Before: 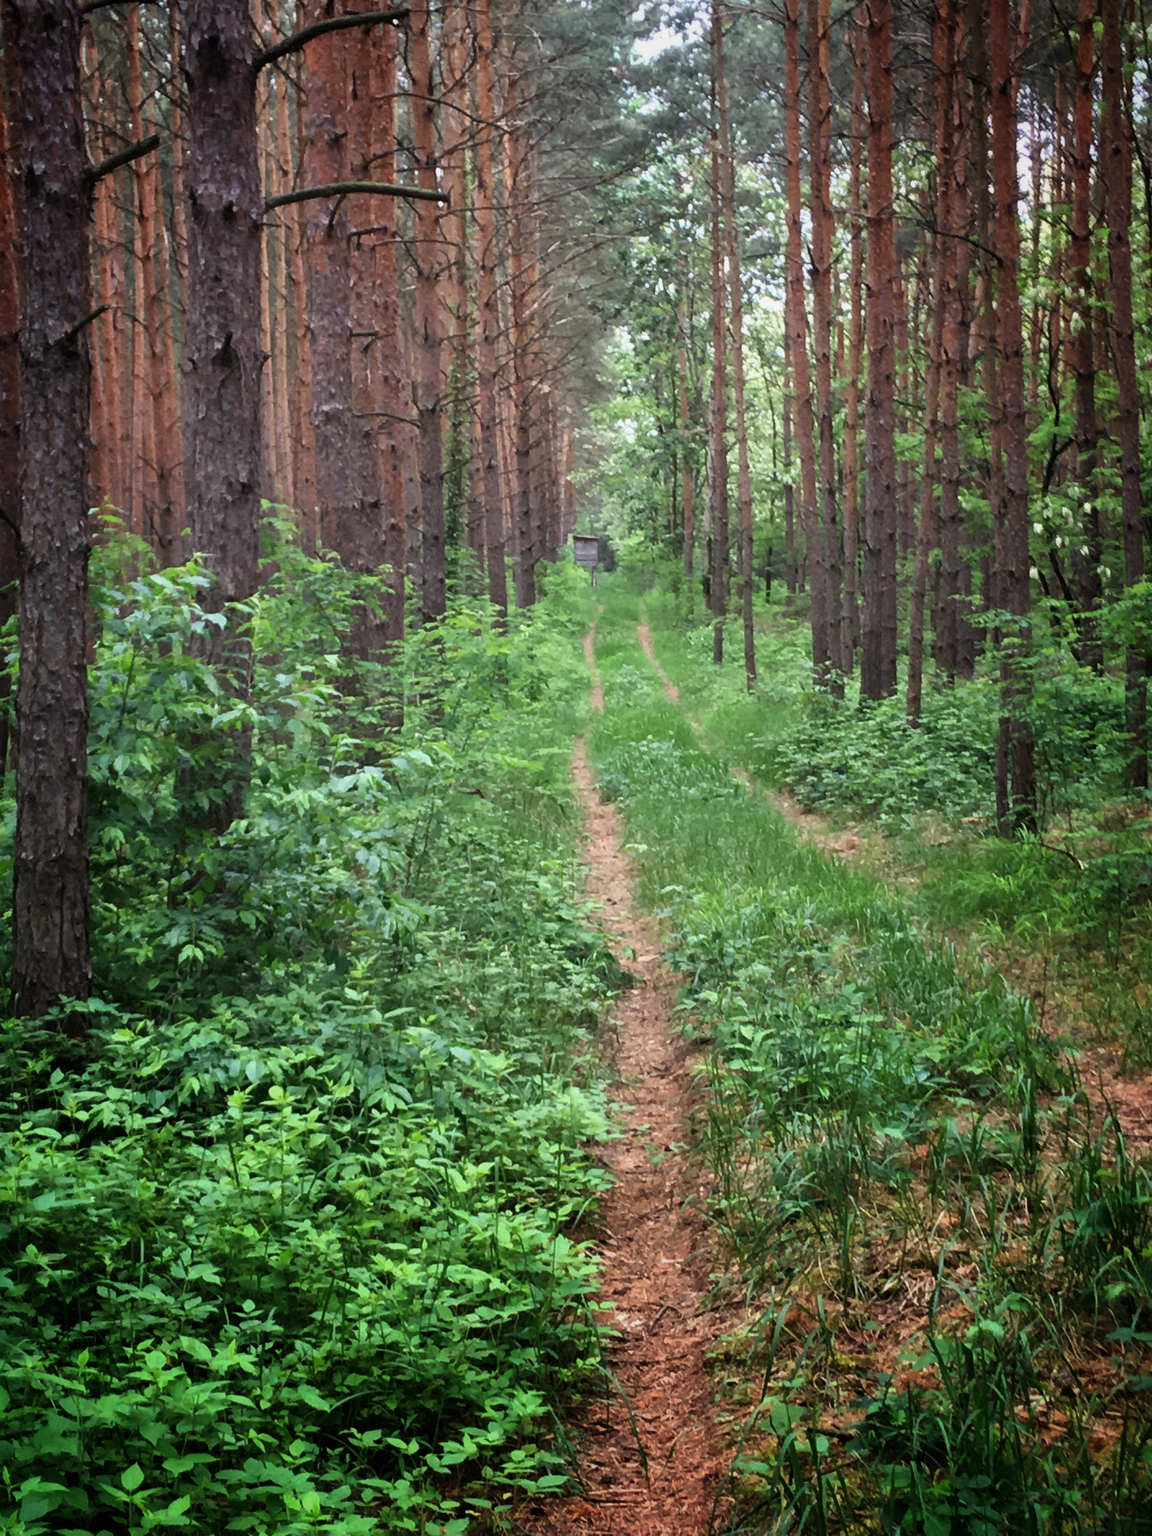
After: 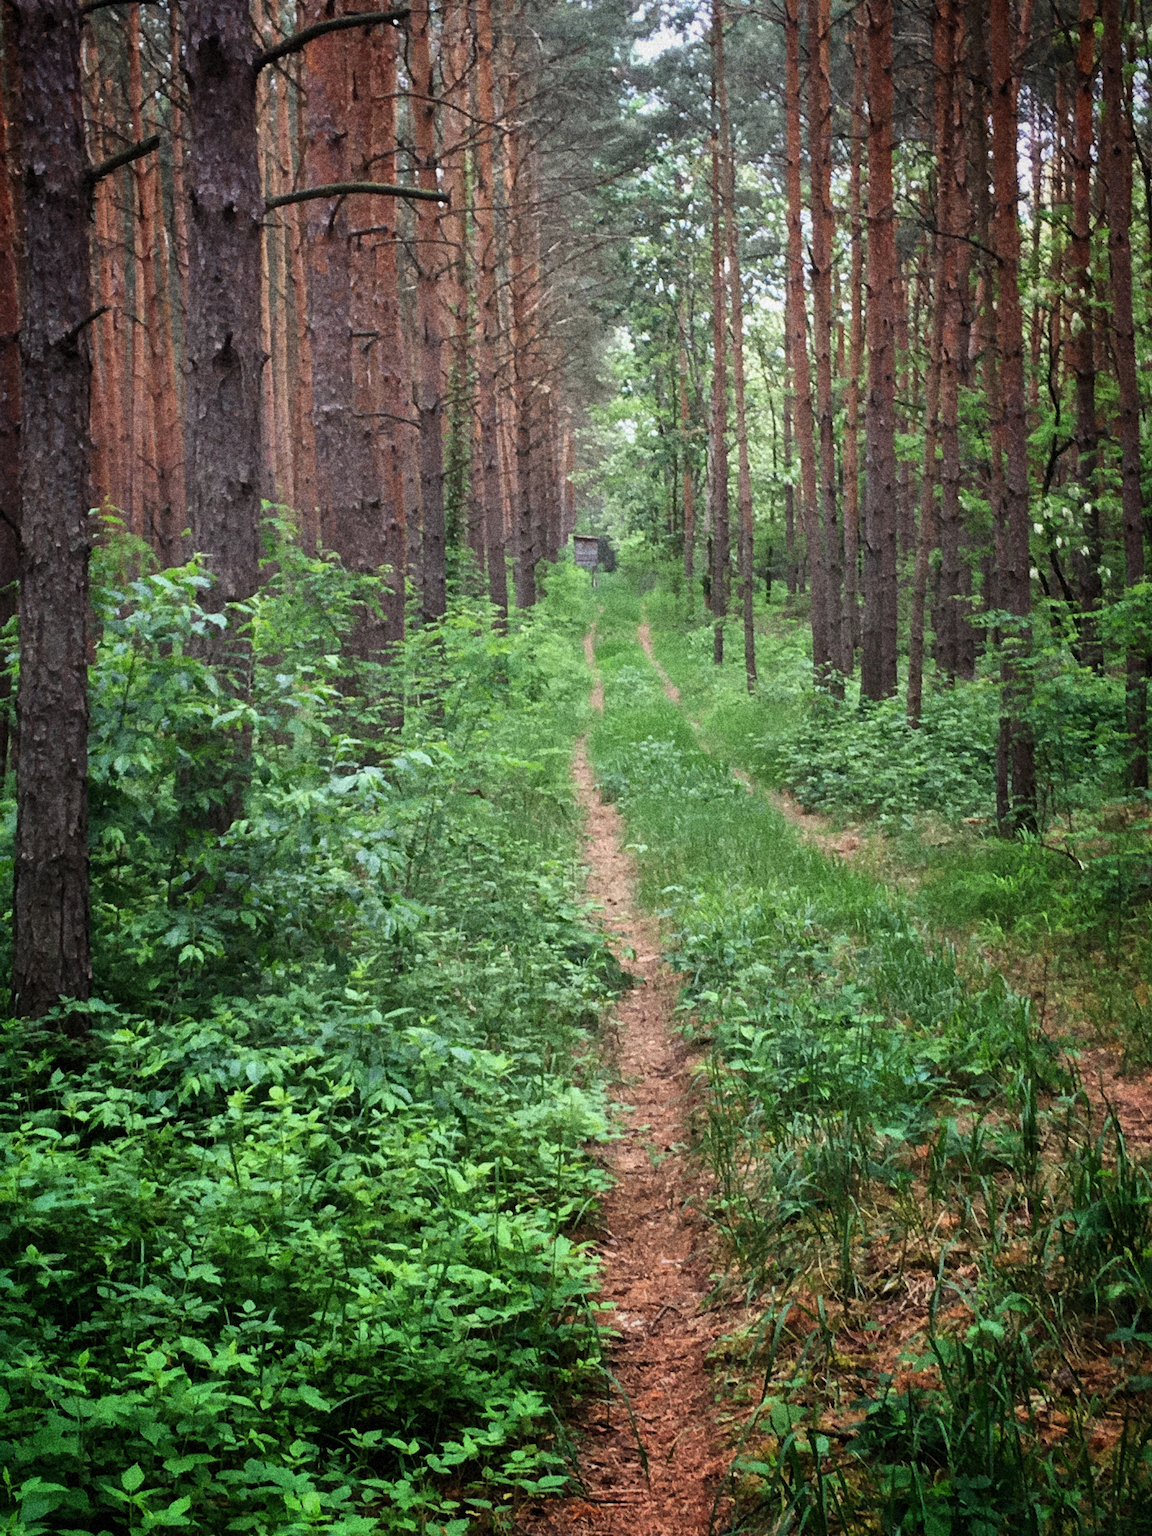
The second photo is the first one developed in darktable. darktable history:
rotate and perspective: crop left 0, crop top 0
color balance rgb: global vibrance 0.5%
grain: coarseness 14.49 ISO, strength 48.04%, mid-tones bias 35%
